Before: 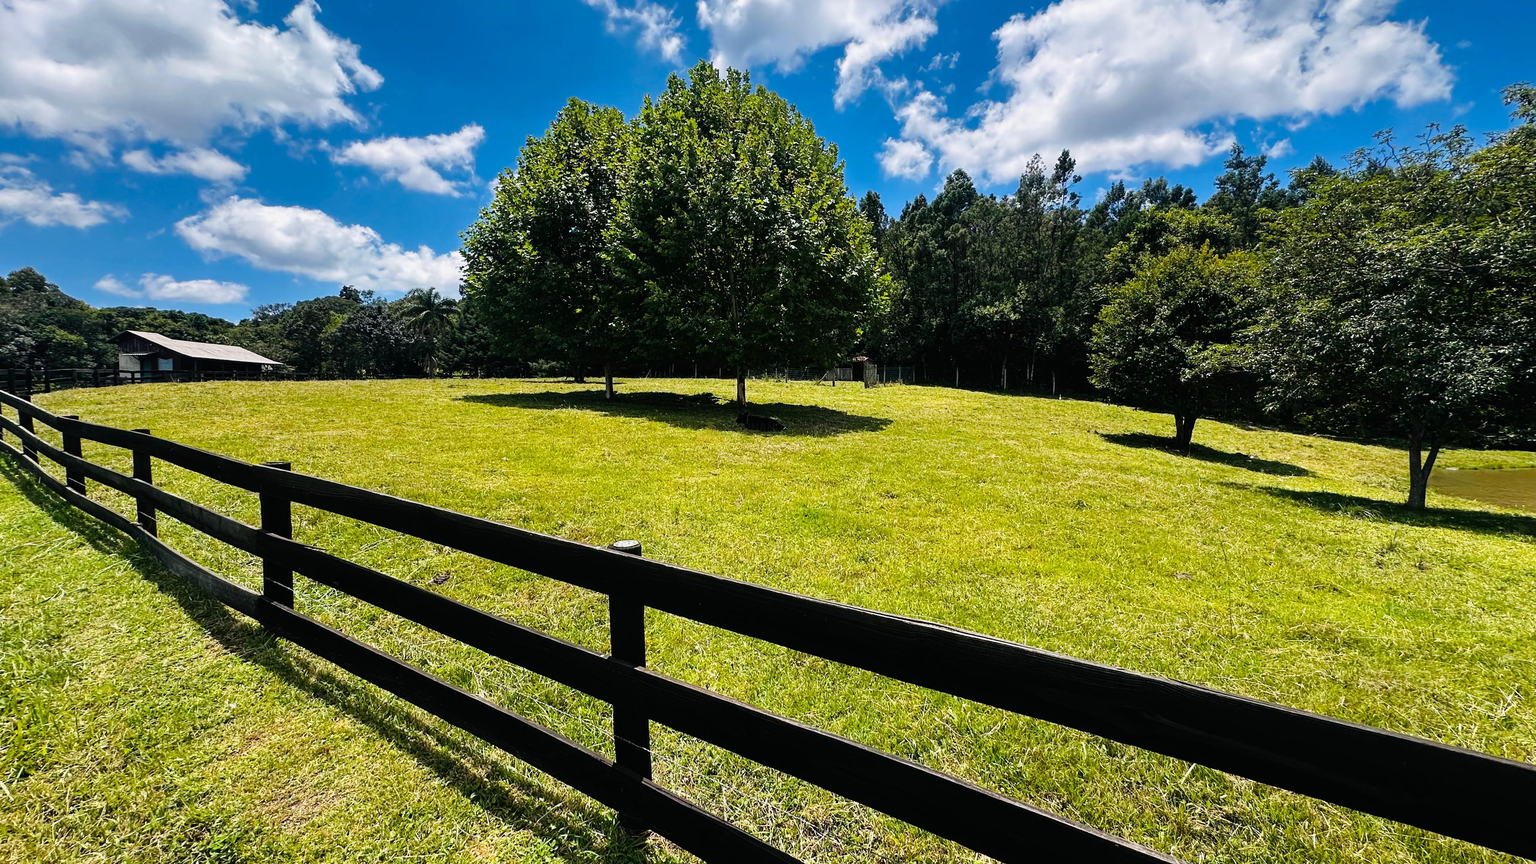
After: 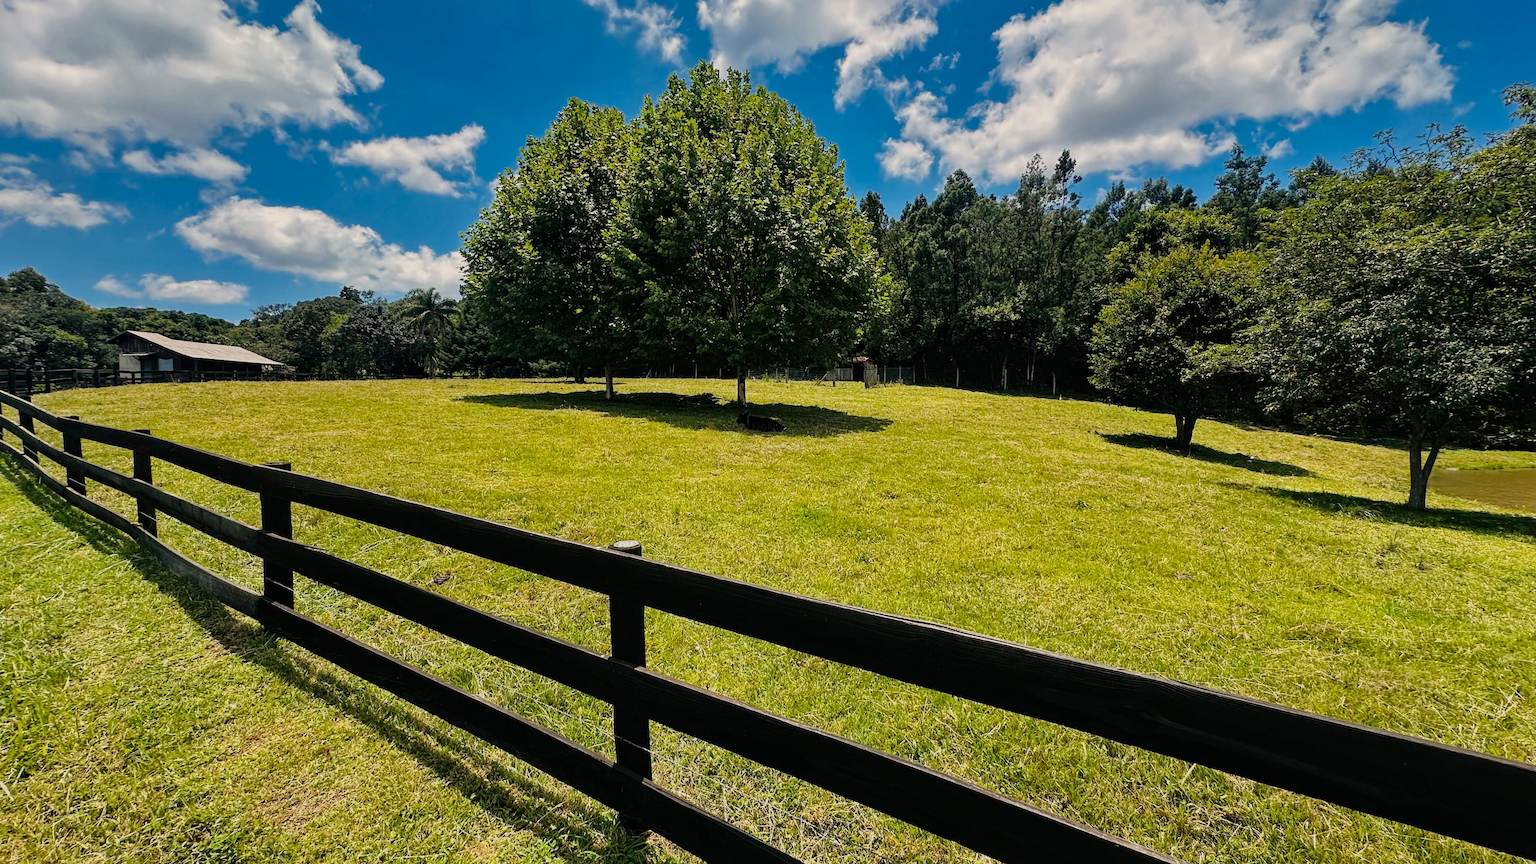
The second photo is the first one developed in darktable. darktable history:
tone equalizer: -8 EV 0.25 EV, -7 EV 0.417 EV, -6 EV 0.417 EV, -5 EV 0.25 EV, -3 EV -0.25 EV, -2 EV -0.417 EV, -1 EV -0.417 EV, +0 EV -0.25 EV, edges refinement/feathering 500, mask exposure compensation -1.57 EV, preserve details guided filter
local contrast: mode bilateral grid, contrast 20, coarseness 50, detail 120%, midtone range 0.2
white balance: red 1.045, blue 0.932
